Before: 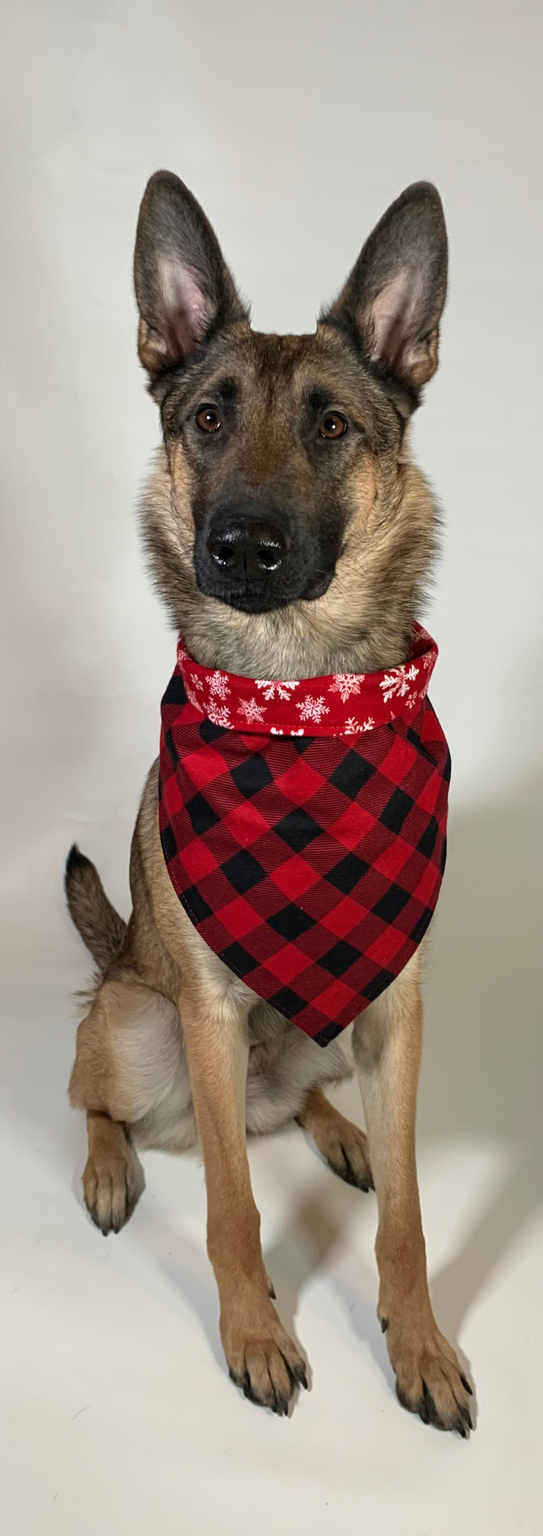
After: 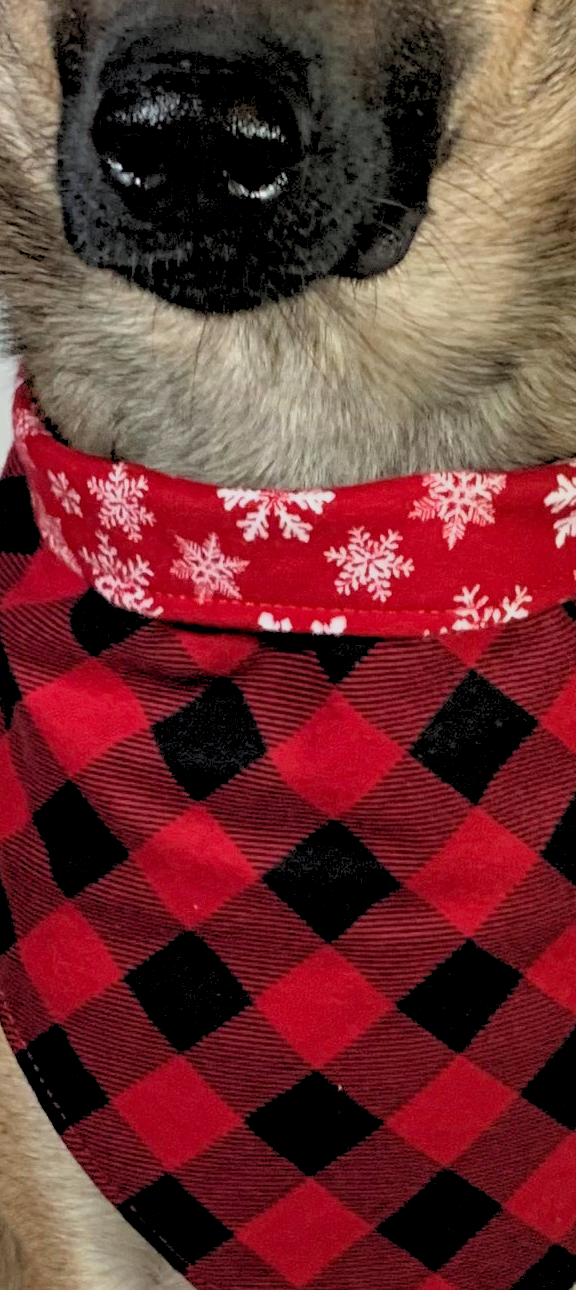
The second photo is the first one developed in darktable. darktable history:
crop: left 31.751%, top 32.172%, right 27.8%, bottom 35.83%
rgb levels: preserve colors sum RGB, levels [[0.038, 0.433, 0.934], [0, 0.5, 1], [0, 0.5, 1]]
white balance: red 0.978, blue 0.999
